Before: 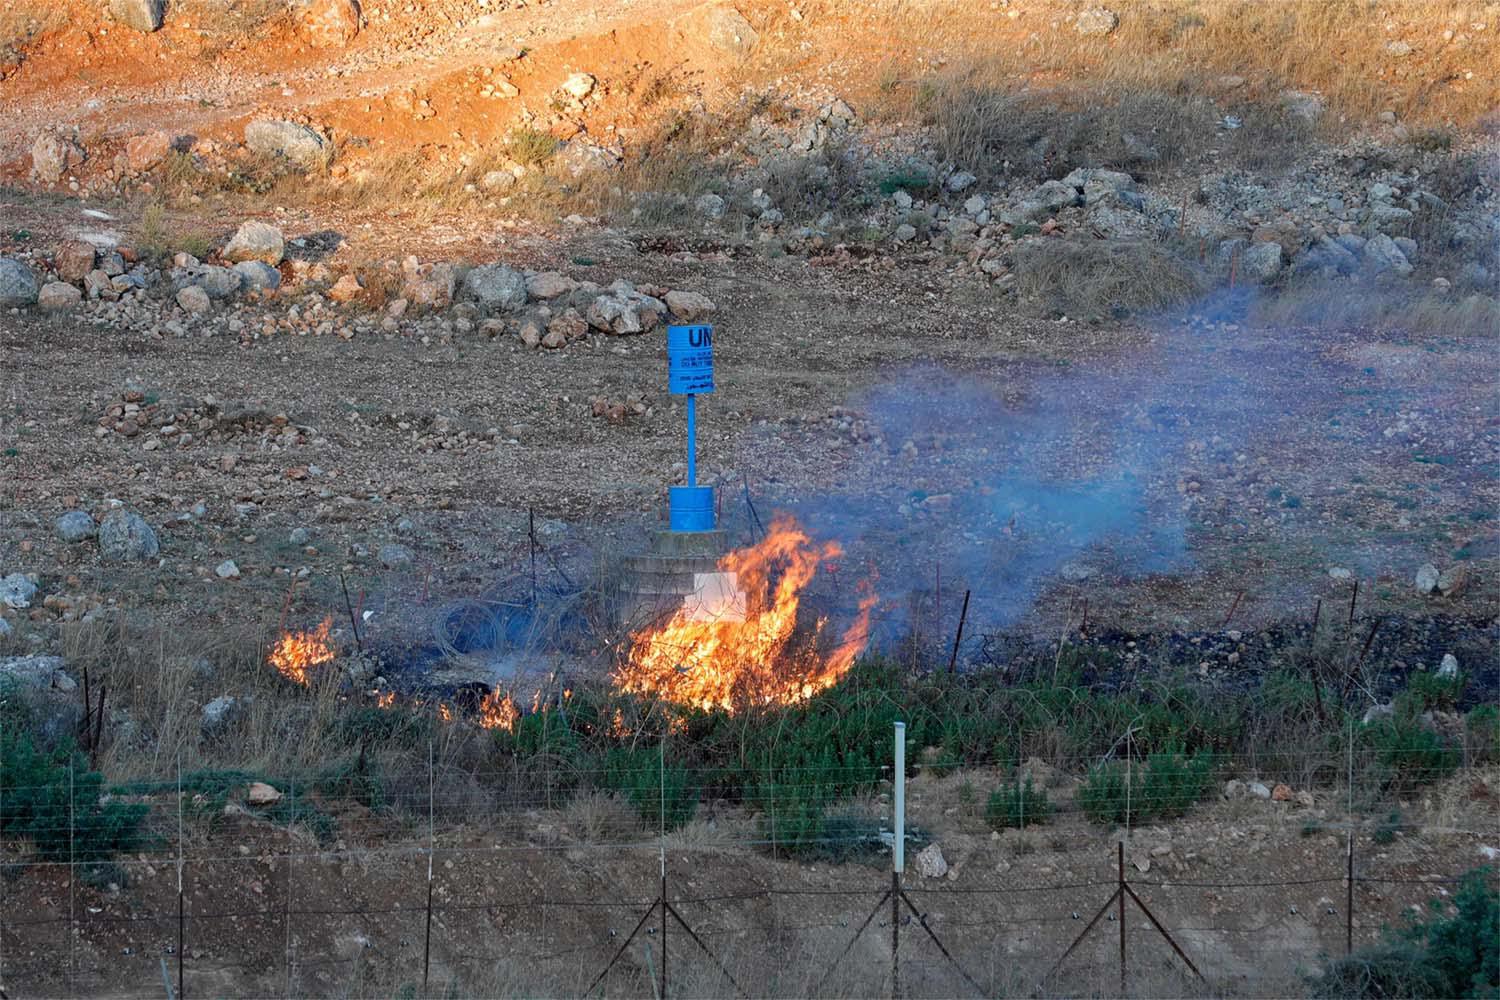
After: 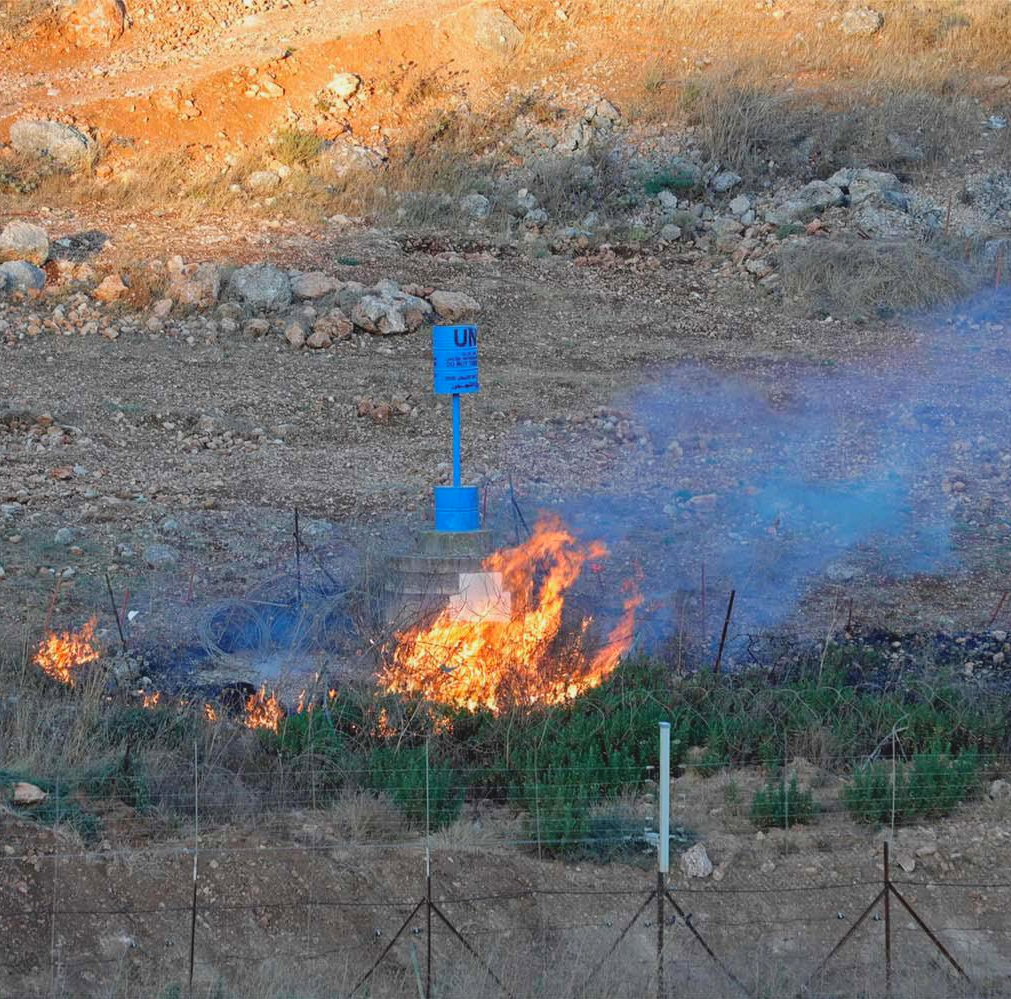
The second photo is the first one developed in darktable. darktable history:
contrast brightness saturation: contrast -0.095, brightness 0.052, saturation 0.078
crop and rotate: left 15.67%, right 16.877%
